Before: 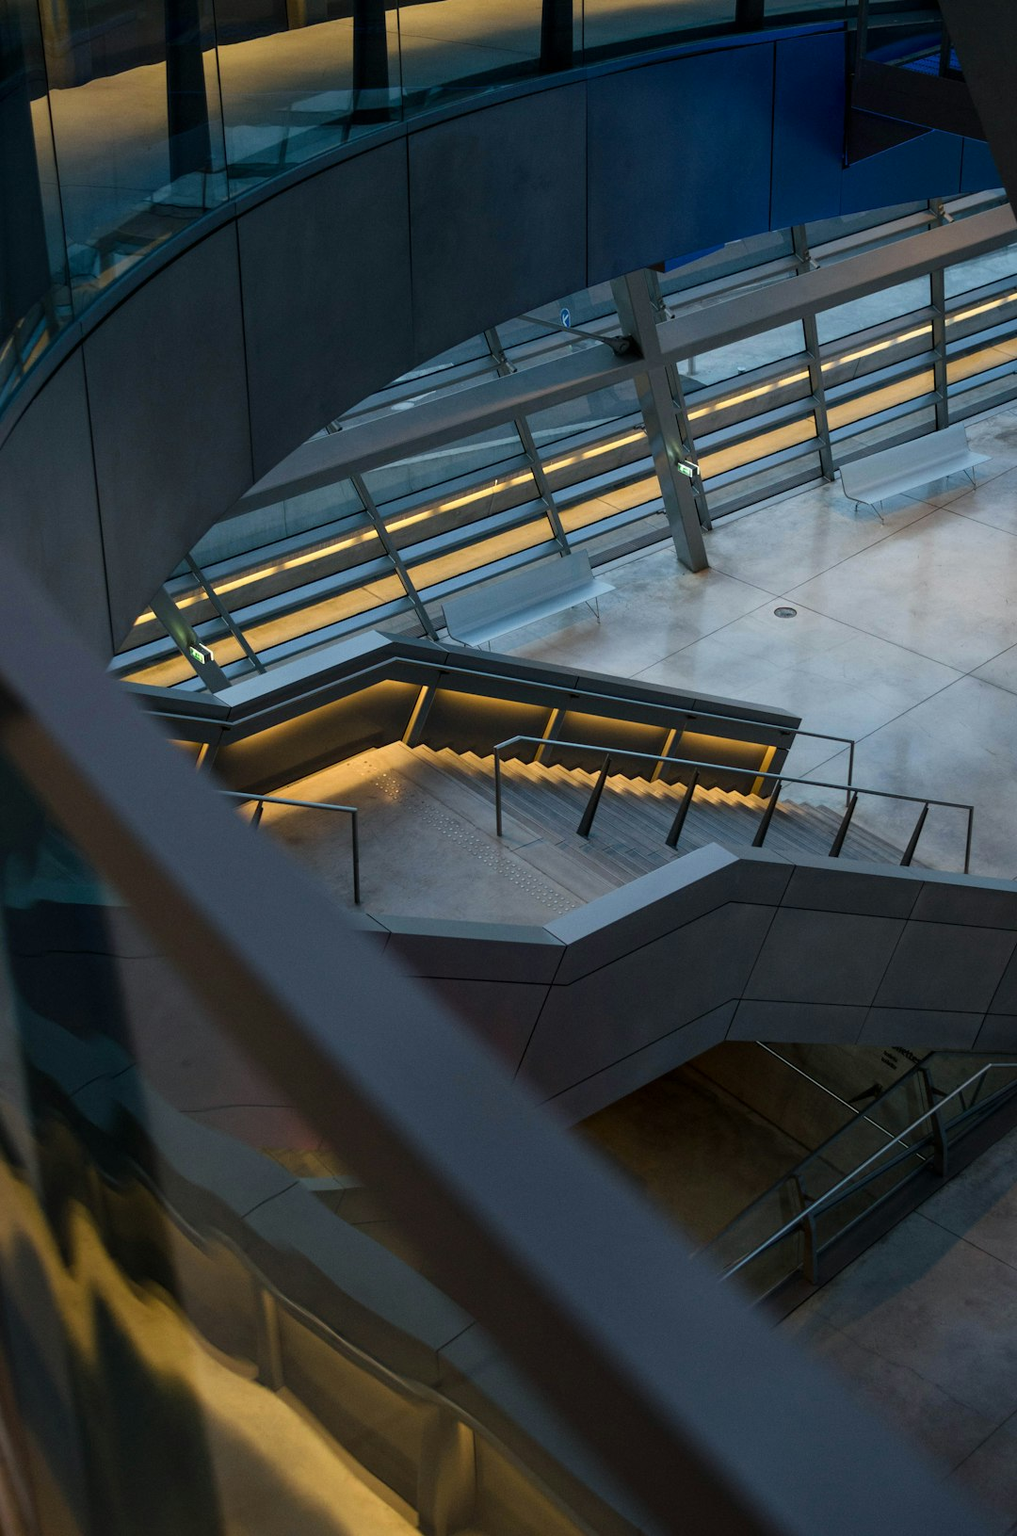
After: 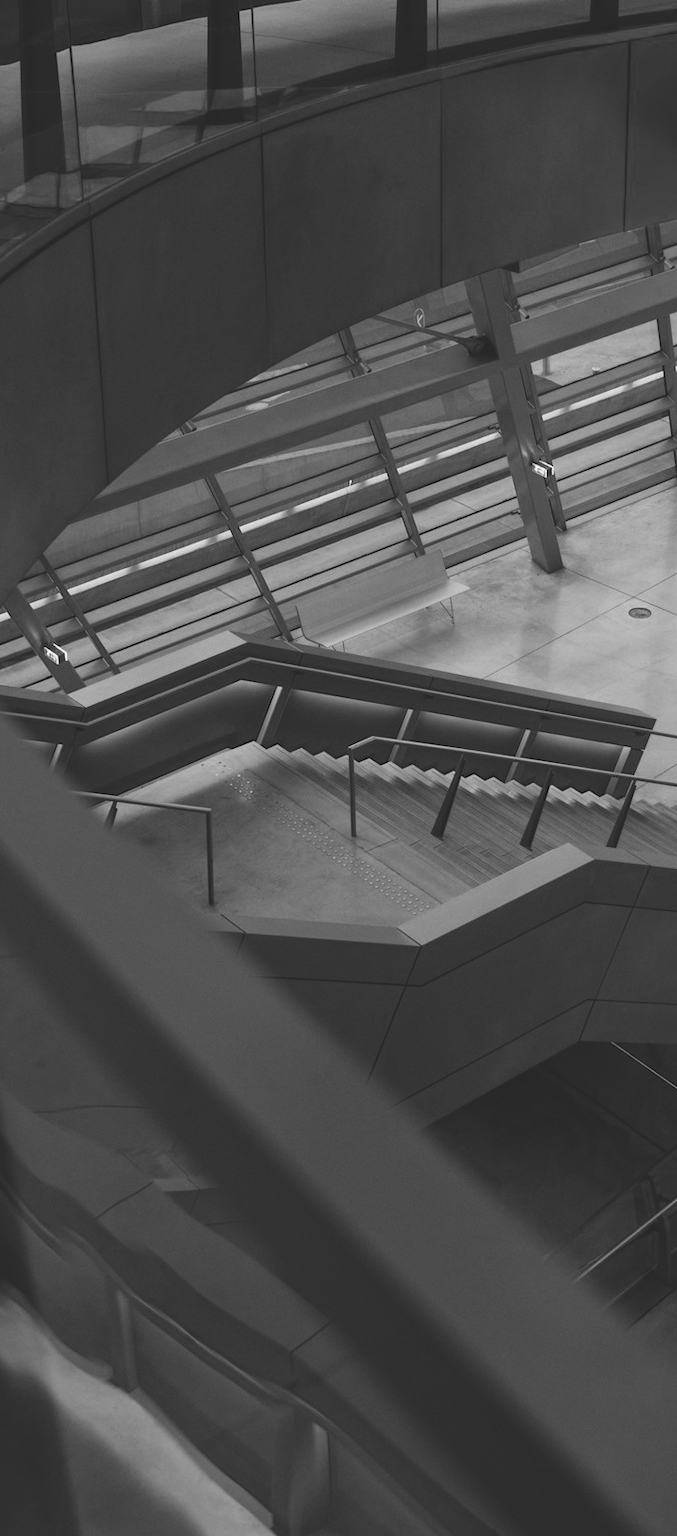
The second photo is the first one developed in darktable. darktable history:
color calibration: output gray [0.21, 0.42, 0.37, 0], illuminant custom, x 0.371, y 0.382, temperature 4283.08 K
crop and rotate: left 14.397%, right 18.985%
exposure: black level correction -0.021, exposure -0.037 EV, compensate exposure bias true, compensate highlight preservation false
